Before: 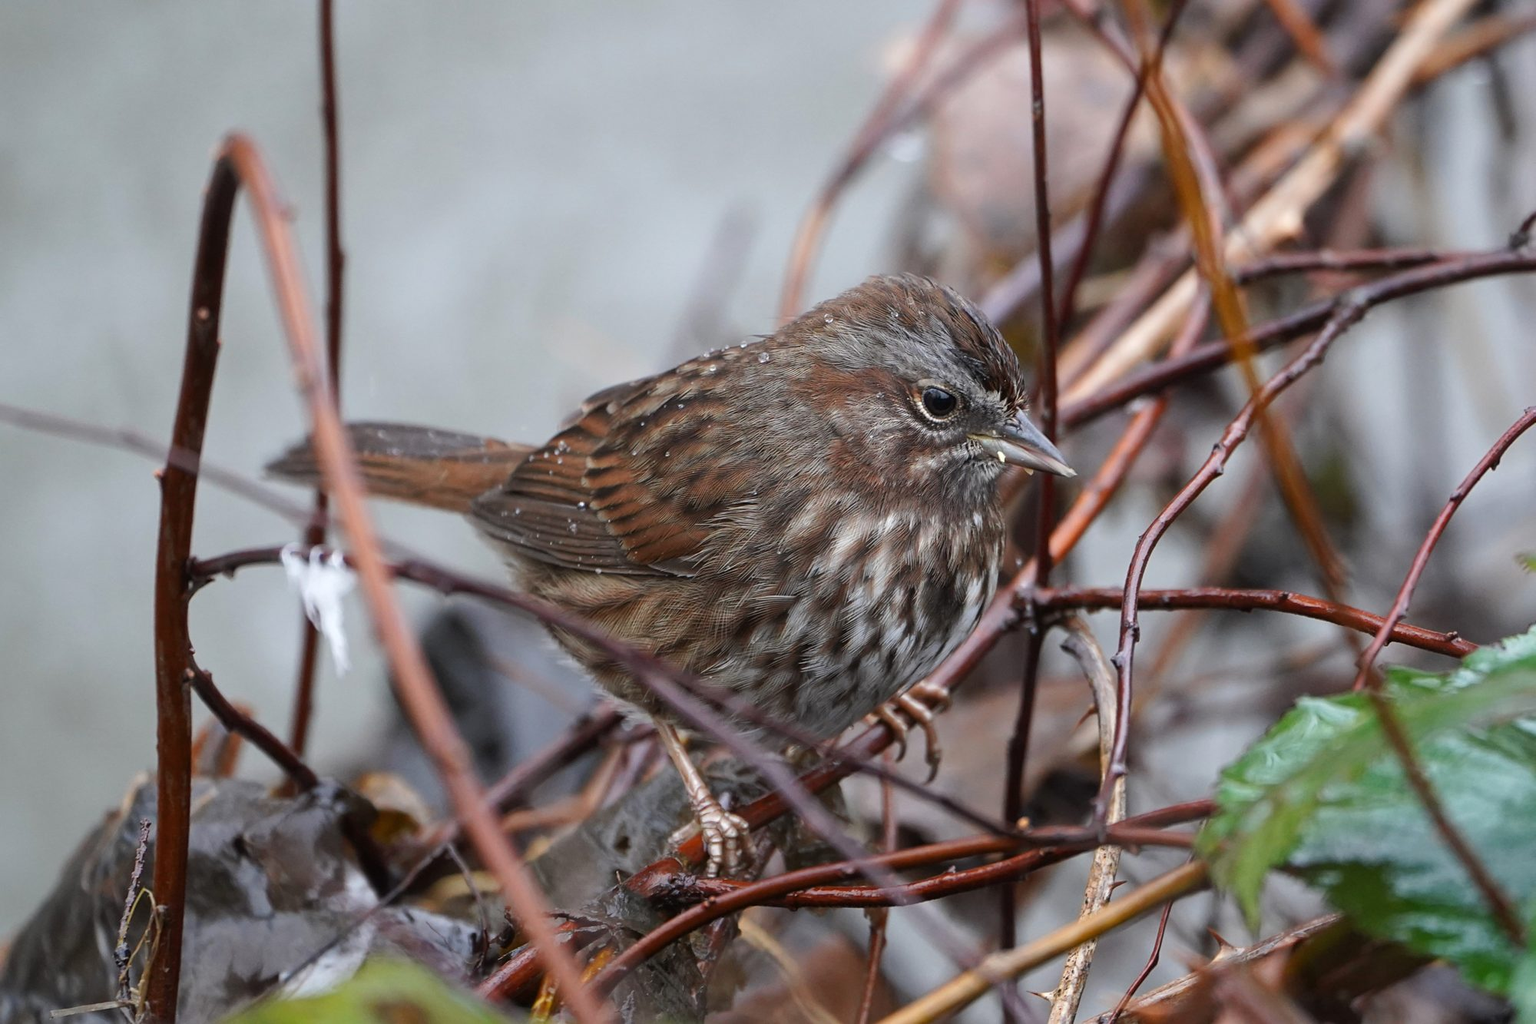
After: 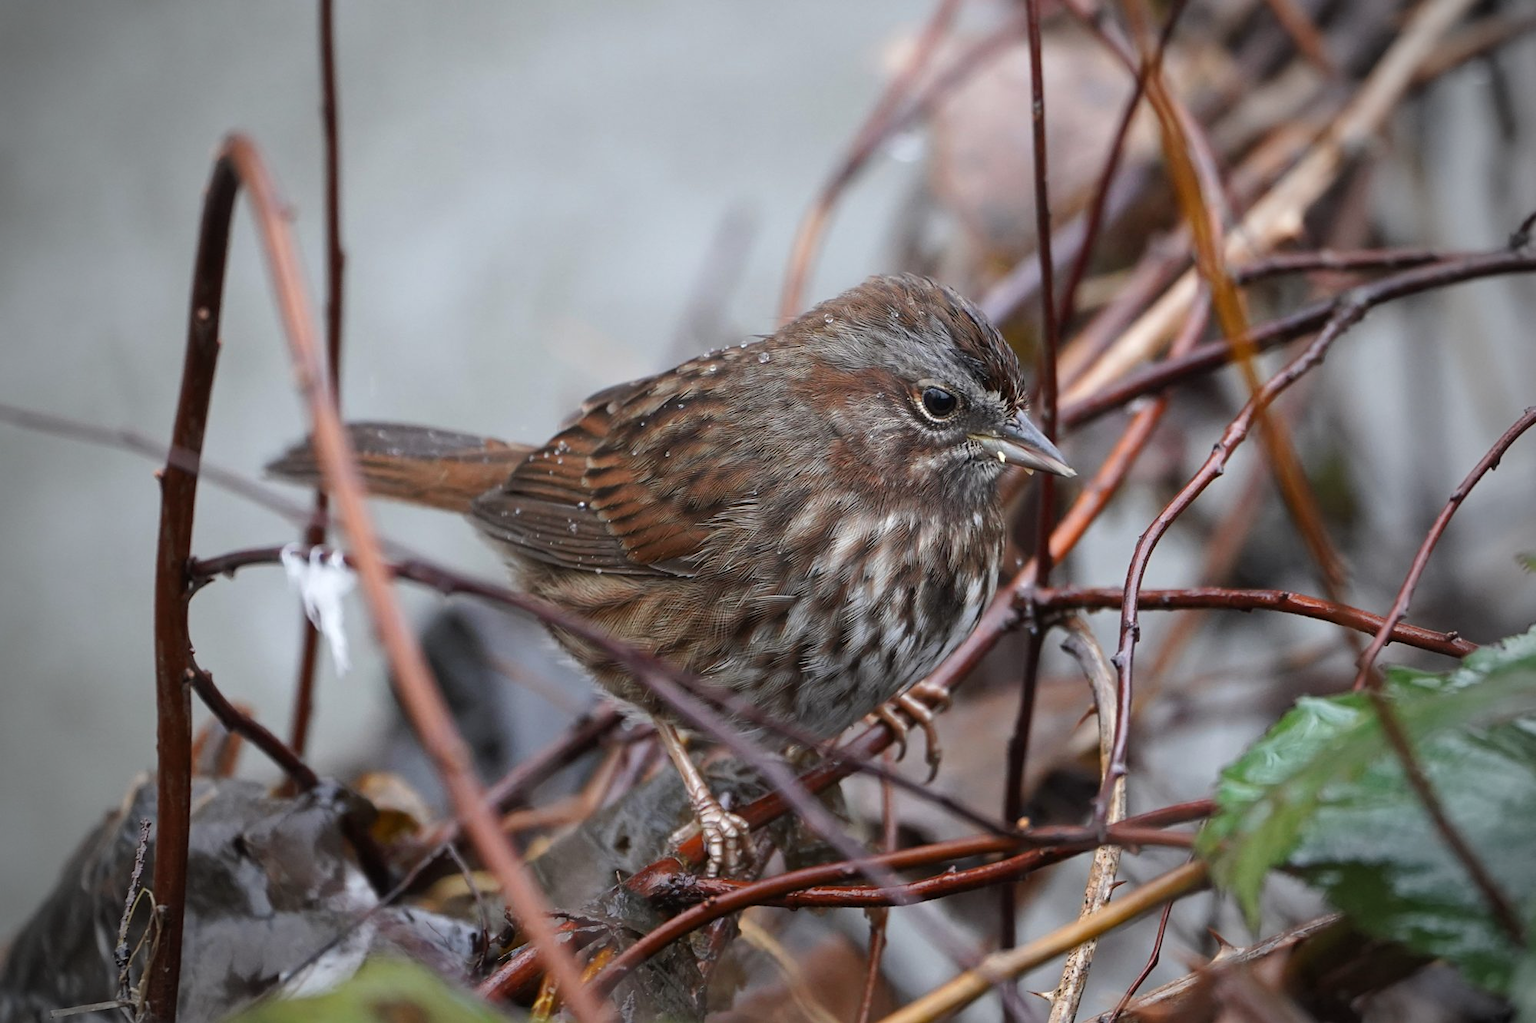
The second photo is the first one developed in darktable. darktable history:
vignetting: fall-off start 67%, width/height ratio 1.013
